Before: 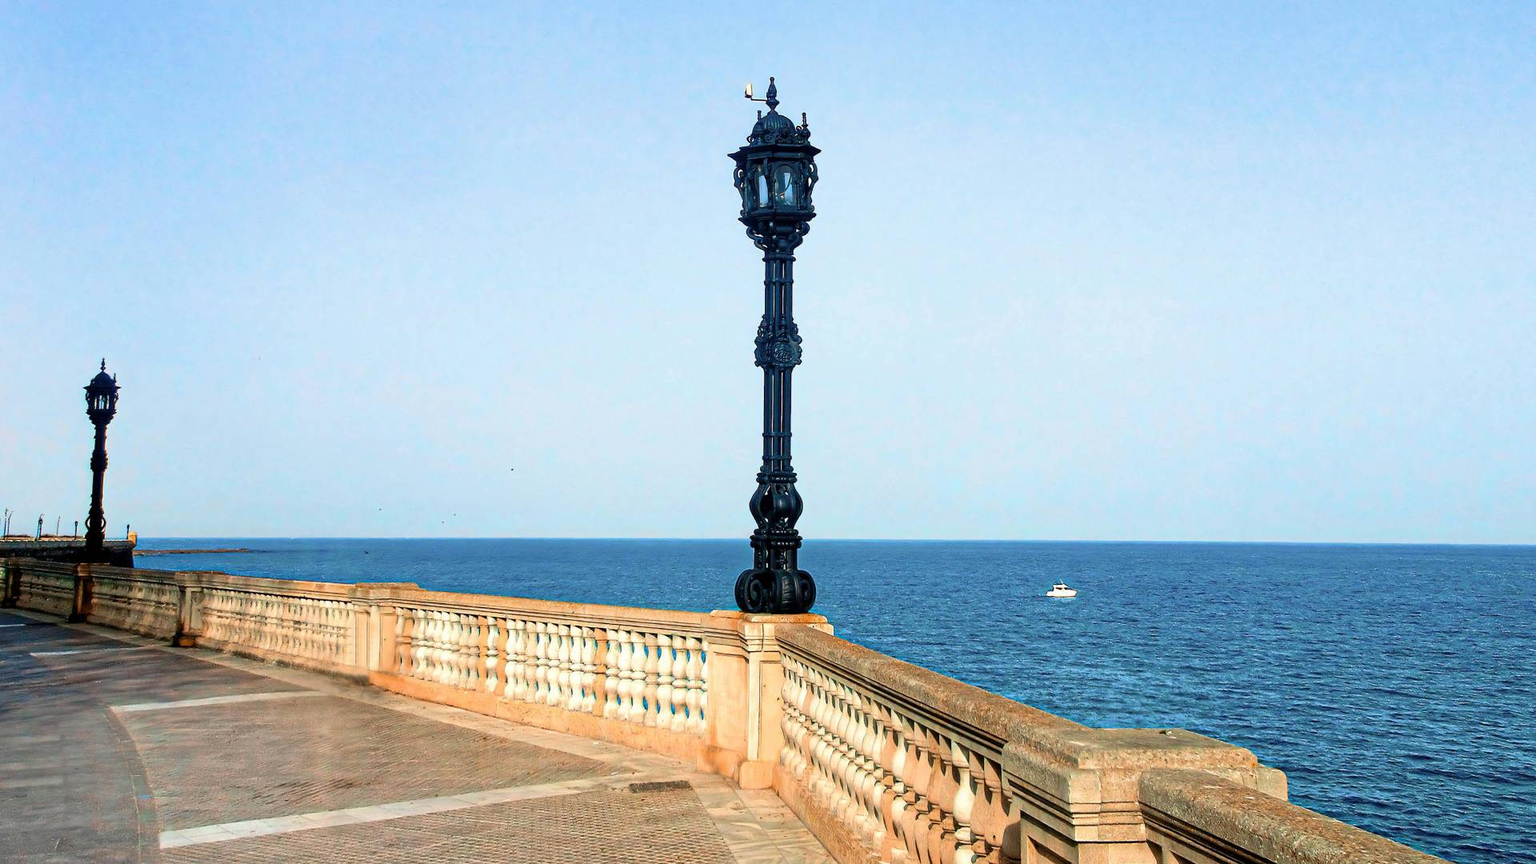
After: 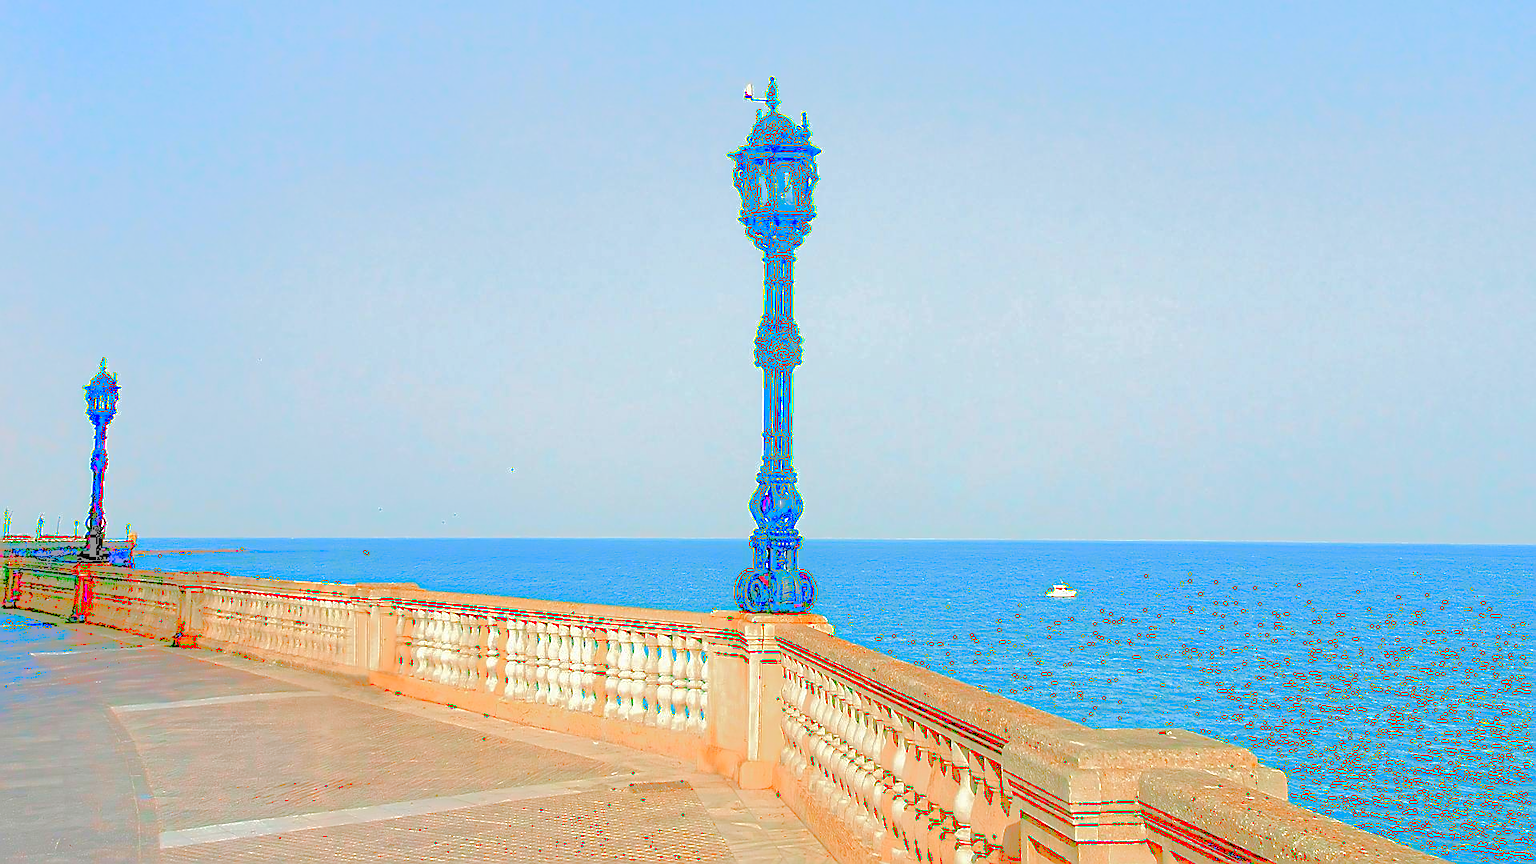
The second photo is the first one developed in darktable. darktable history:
sharpen: radius 1.416, amount 1.241, threshold 0.61
tone curve: curves: ch0 [(0, 0) (0.003, 0.626) (0.011, 0.626) (0.025, 0.63) (0.044, 0.631) (0.069, 0.632) (0.1, 0.636) (0.136, 0.637) (0.177, 0.641) (0.224, 0.642) (0.277, 0.646) (0.335, 0.649) (0.399, 0.661) (0.468, 0.679) (0.543, 0.702) (0.623, 0.732) (0.709, 0.769) (0.801, 0.804) (0.898, 0.847) (1, 1)], color space Lab, linked channels, preserve colors none
